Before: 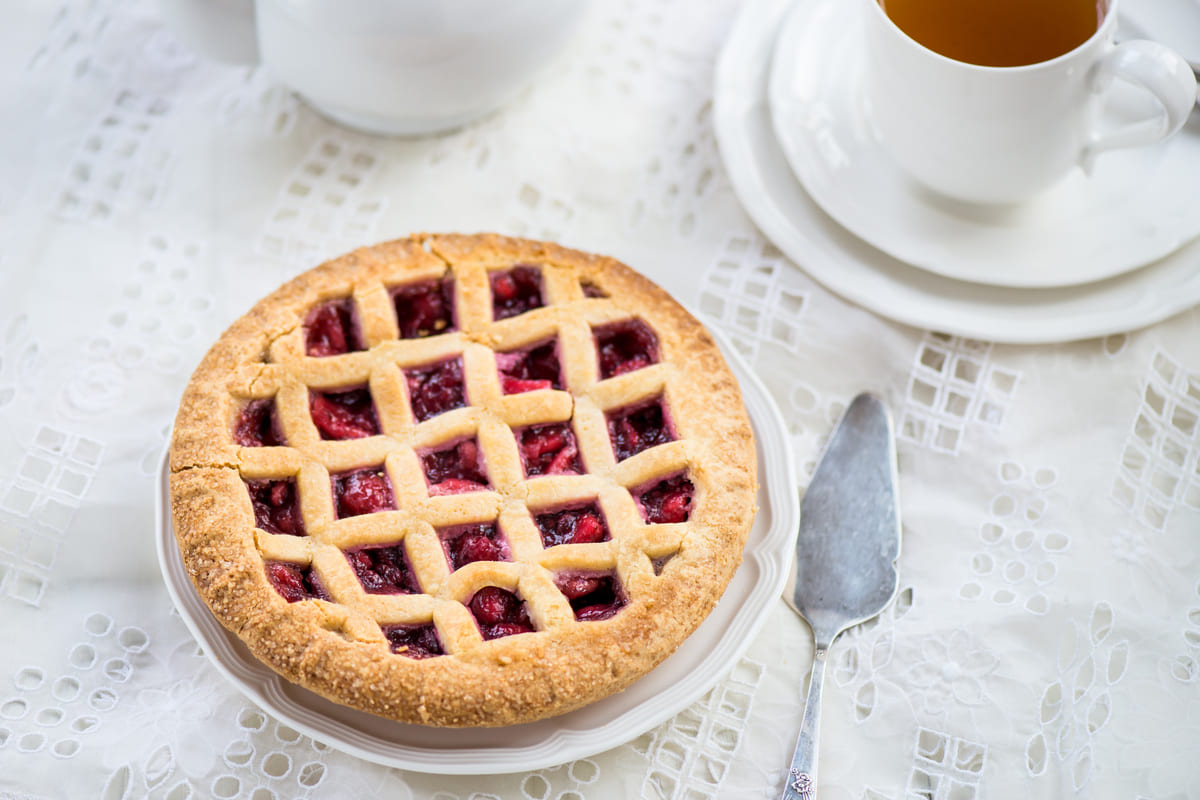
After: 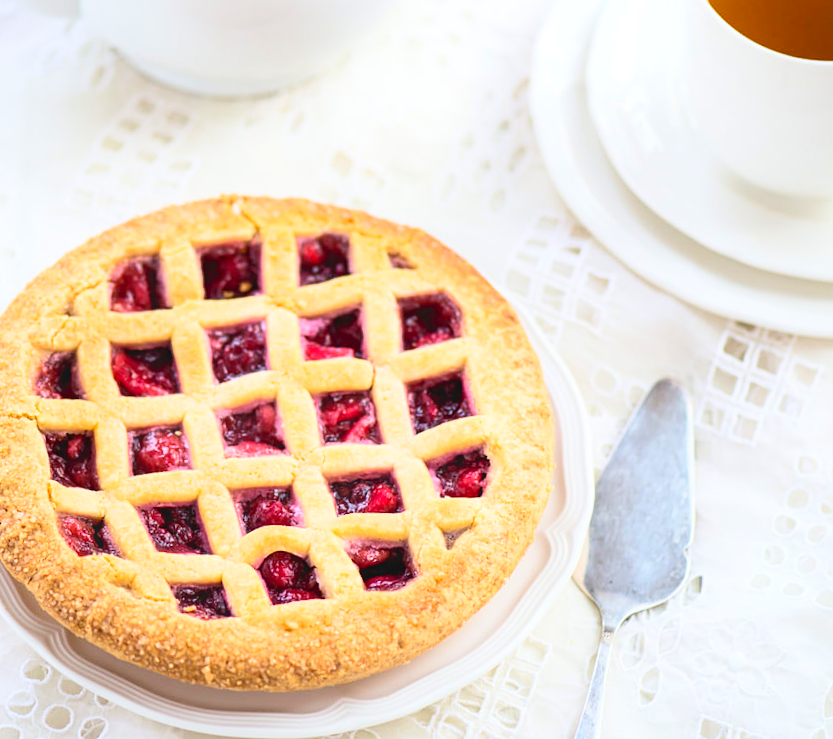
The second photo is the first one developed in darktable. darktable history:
exposure: black level correction 0.001, exposure 0.193 EV, compensate exposure bias true, compensate highlight preservation false
contrast brightness saturation: contrast 0.202, brightness 0.162, saturation 0.227
contrast equalizer: y [[0.439, 0.44, 0.442, 0.457, 0.493, 0.498], [0.5 ×6], [0.5 ×6], [0 ×6], [0 ×6]]
crop and rotate: angle -3.14°, left 13.969%, top 0.017%, right 10.972%, bottom 0.052%
